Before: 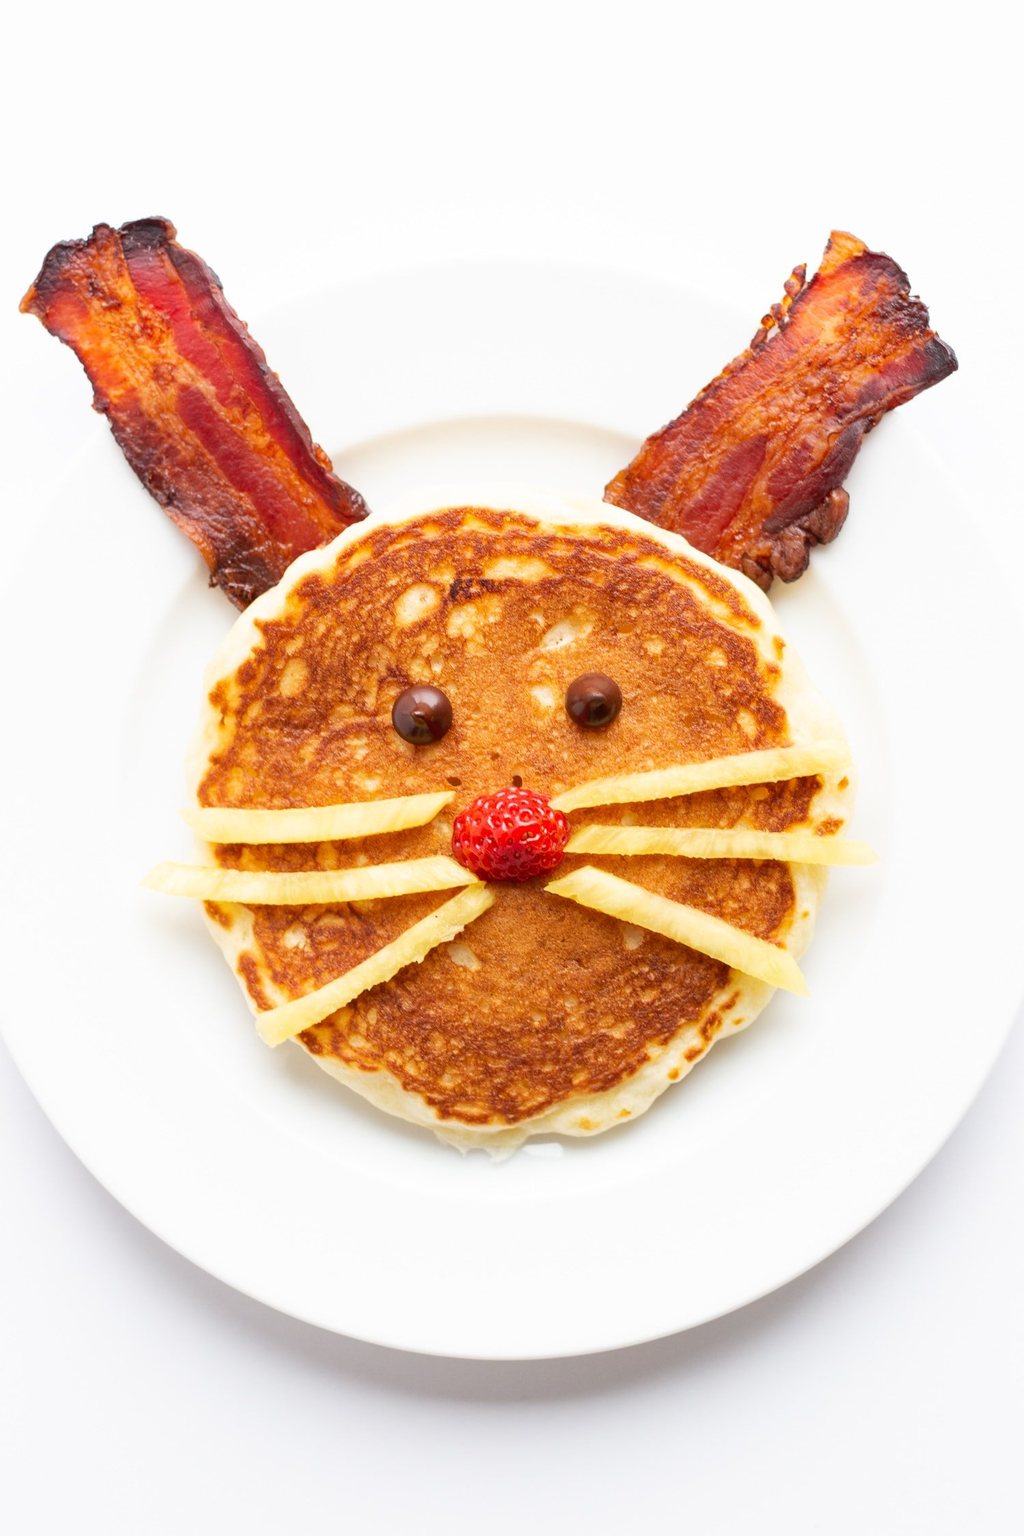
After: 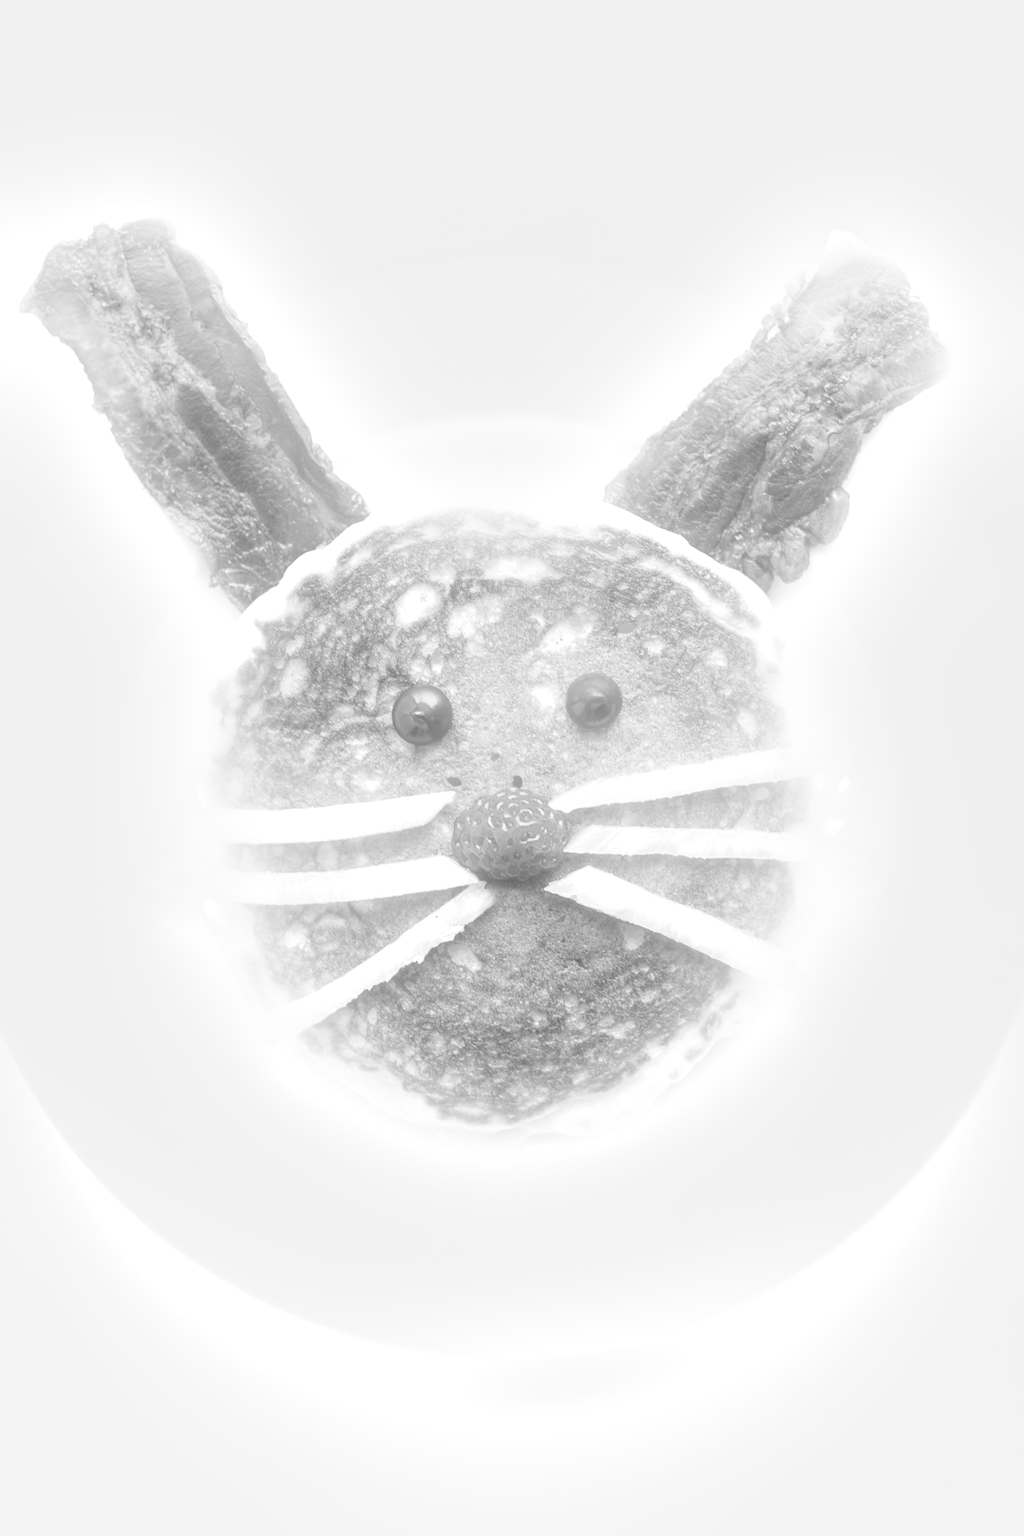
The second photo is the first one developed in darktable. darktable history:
exposure: black level correction 0, exposure 0.5 EV, compensate highlight preservation false
bloom: on, module defaults
monochrome: on, module defaults
local contrast: on, module defaults
